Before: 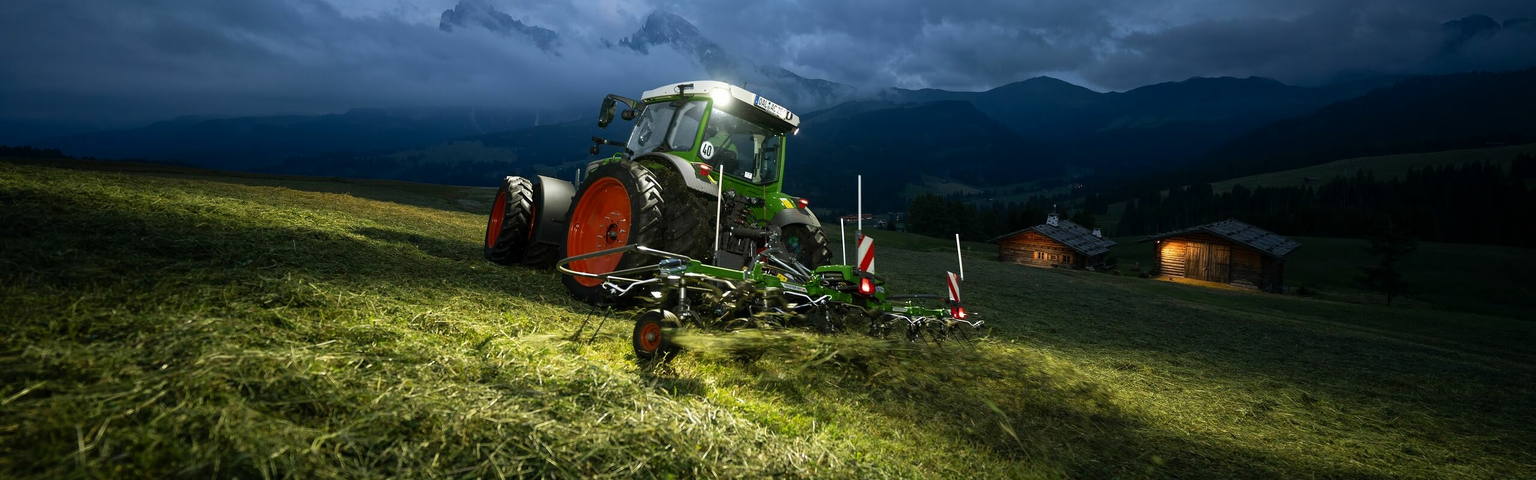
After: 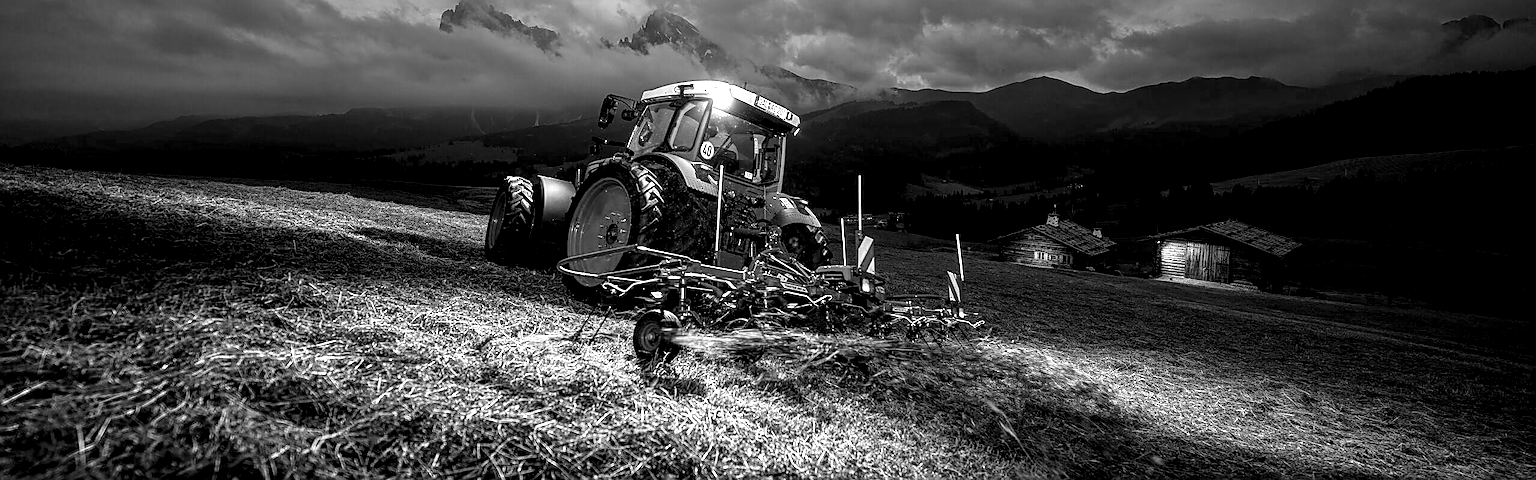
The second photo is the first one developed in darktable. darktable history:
sharpen: amount 1
local contrast: detail 203%
monochrome: on, module defaults
